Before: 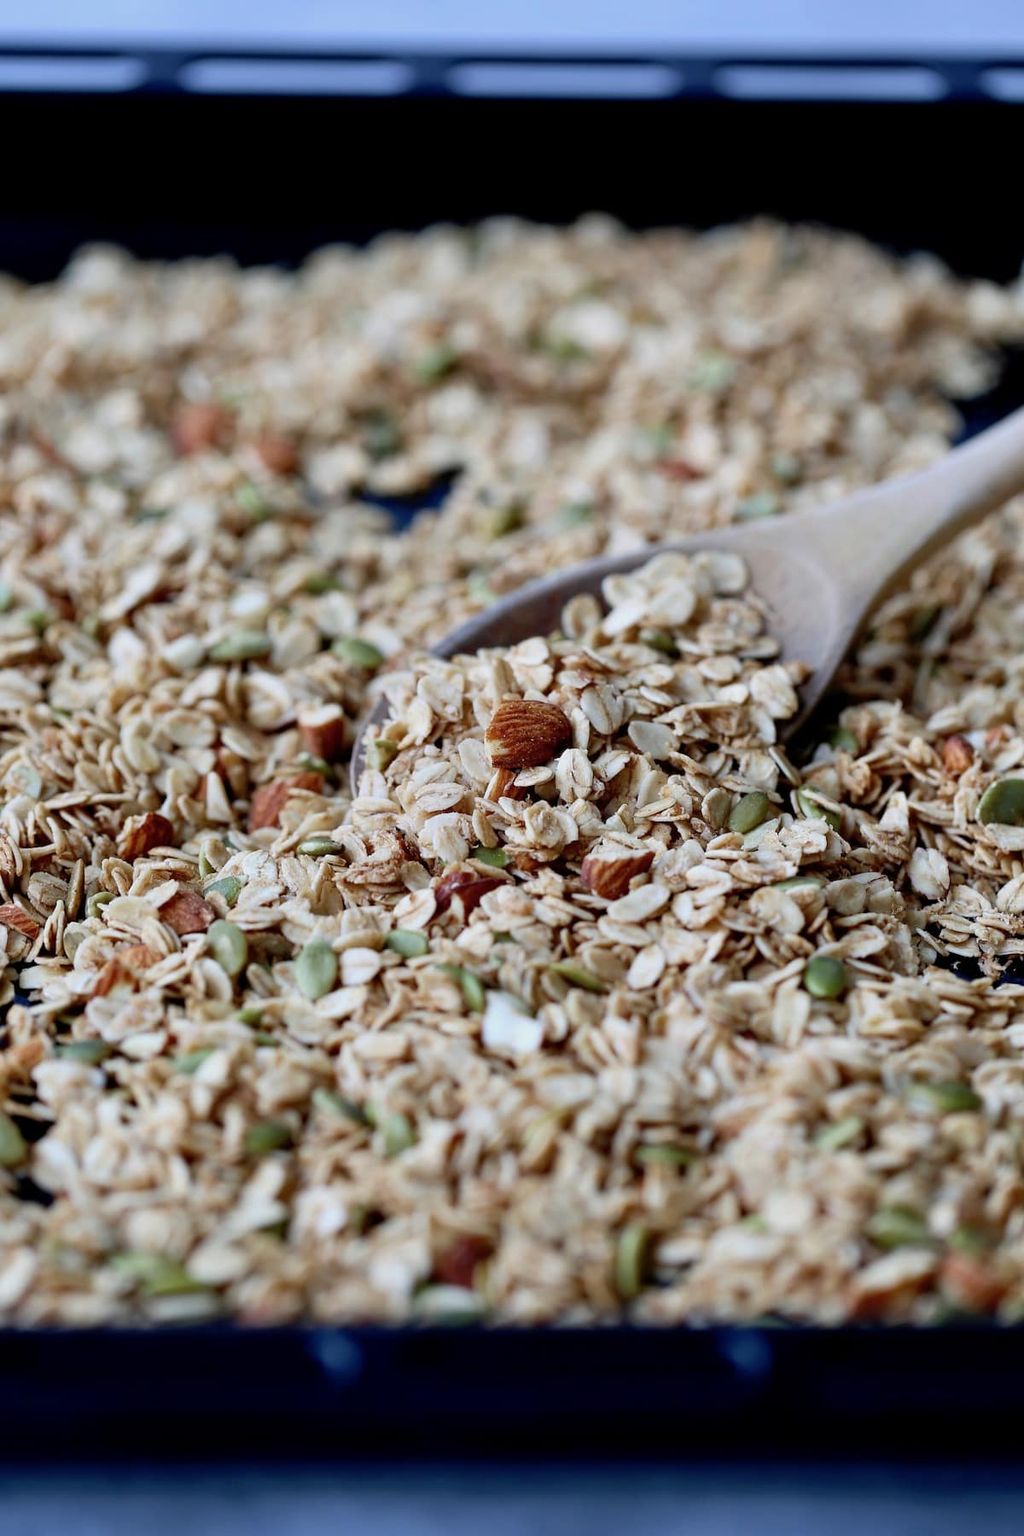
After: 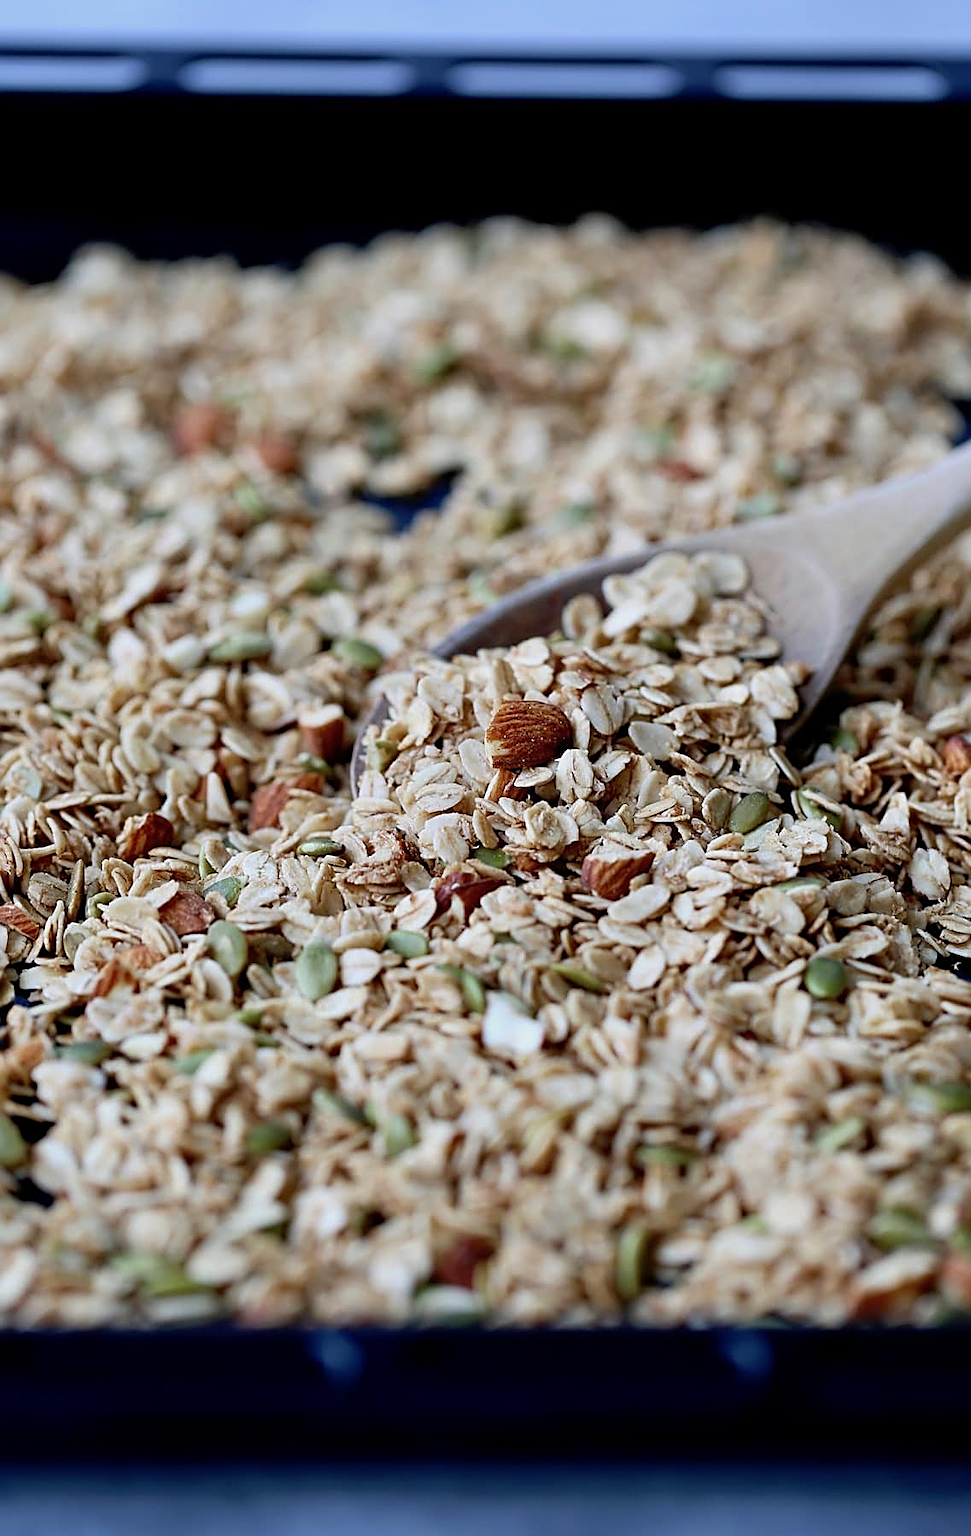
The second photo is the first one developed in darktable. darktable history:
crop and rotate: right 5.167%
sharpen: amount 0.75
